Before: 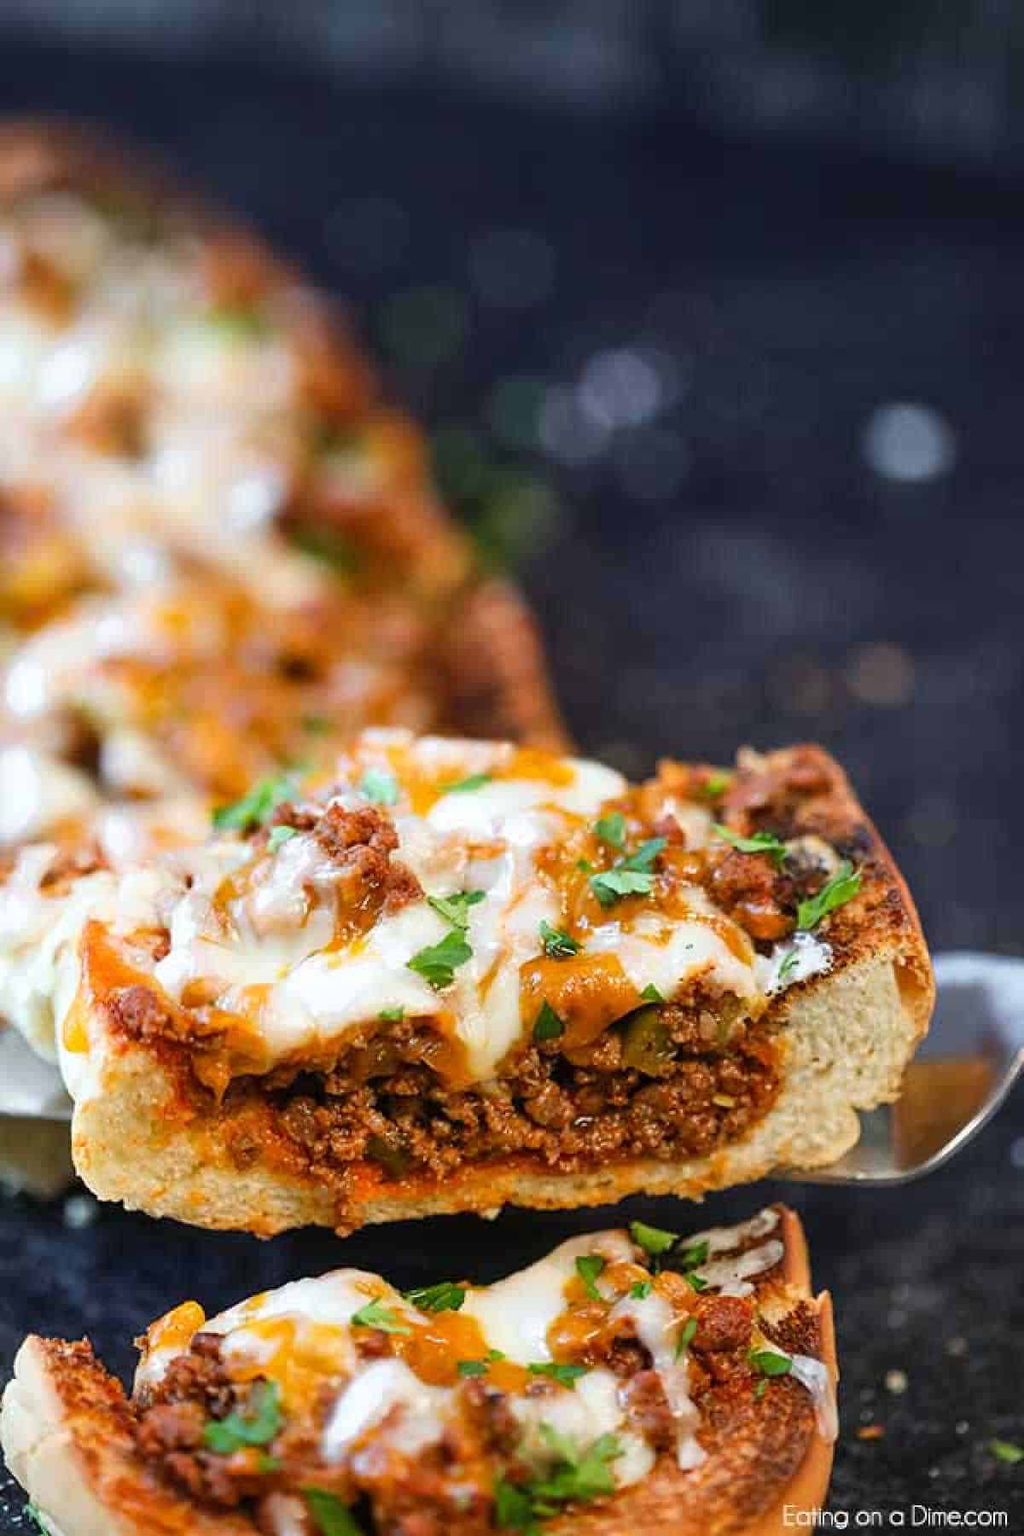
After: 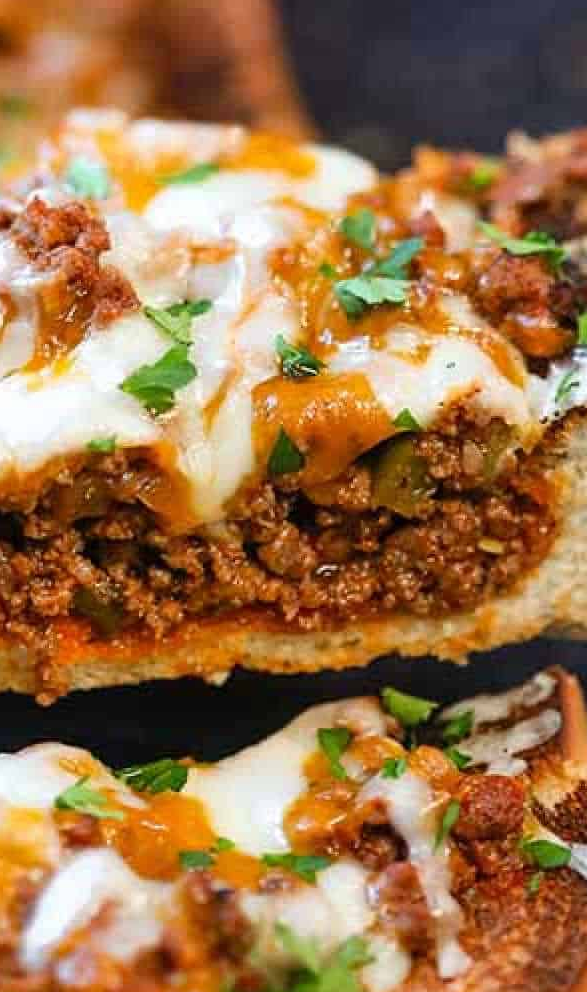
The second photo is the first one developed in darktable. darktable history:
crop: left 29.795%, top 41.374%, right 21.276%, bottom 3.465%
